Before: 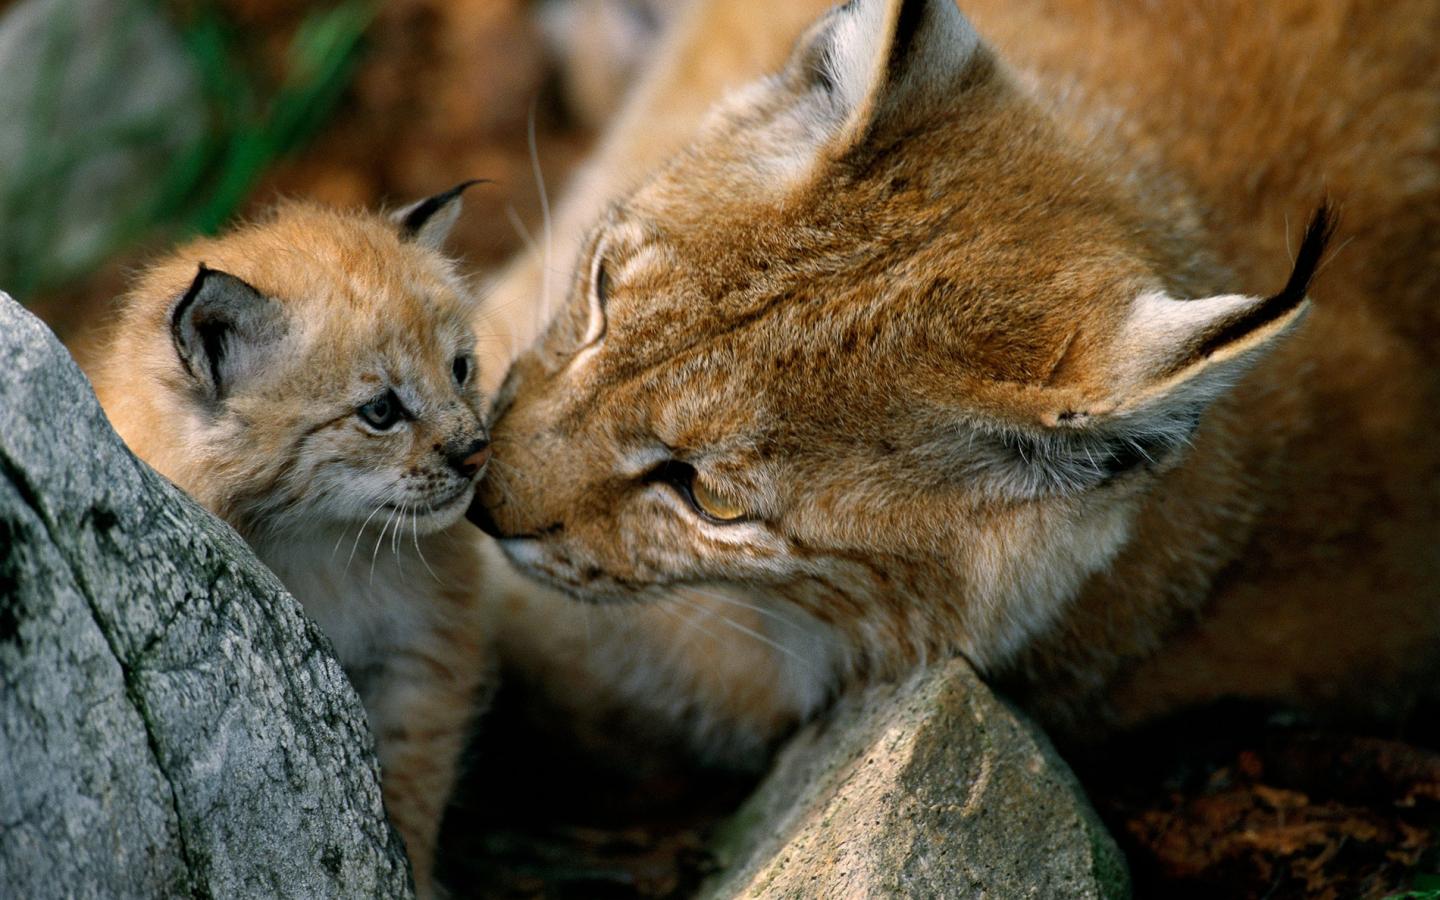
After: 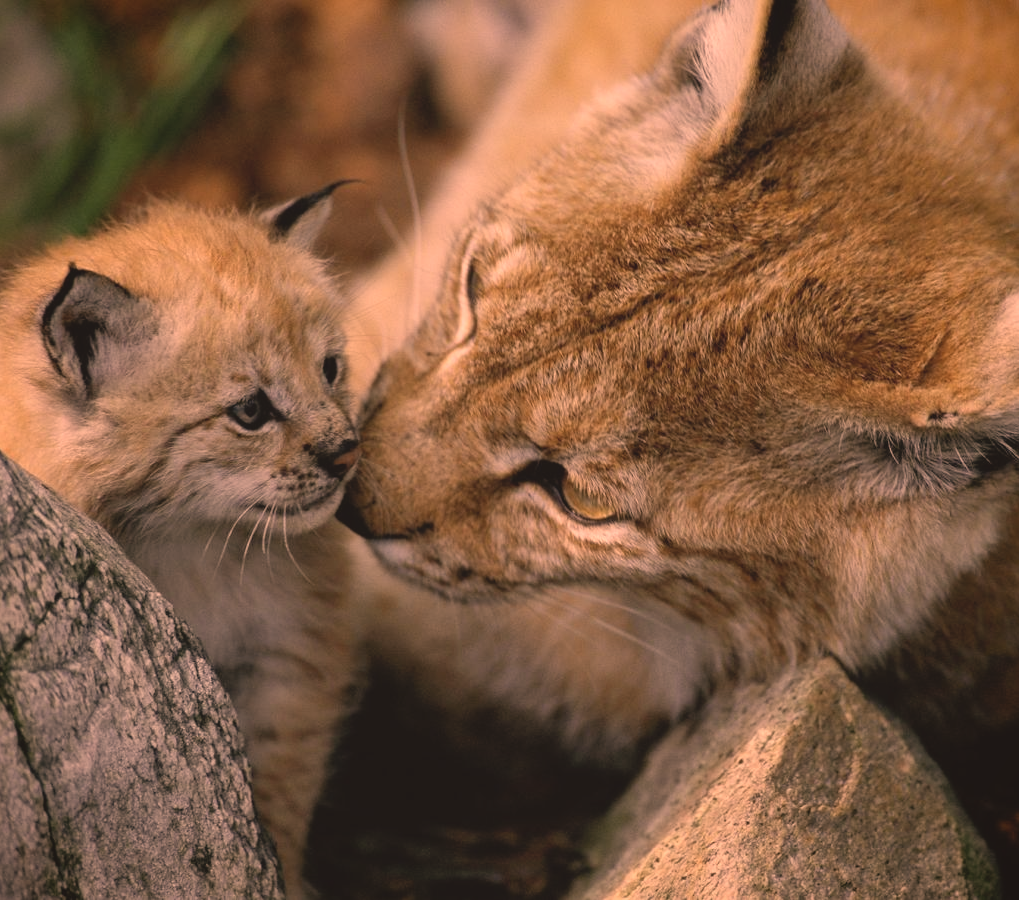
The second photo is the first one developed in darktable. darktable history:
crop and rotate: left 9.061%, right 20.142%
vignetting: brightness -0.233, saturation 0.141
color correction: highlights a* 40, highlights b* 40, saturation 0.69
contrast brightness saturation: contrast -0.15, brightness 0.05, saturation -0.12
